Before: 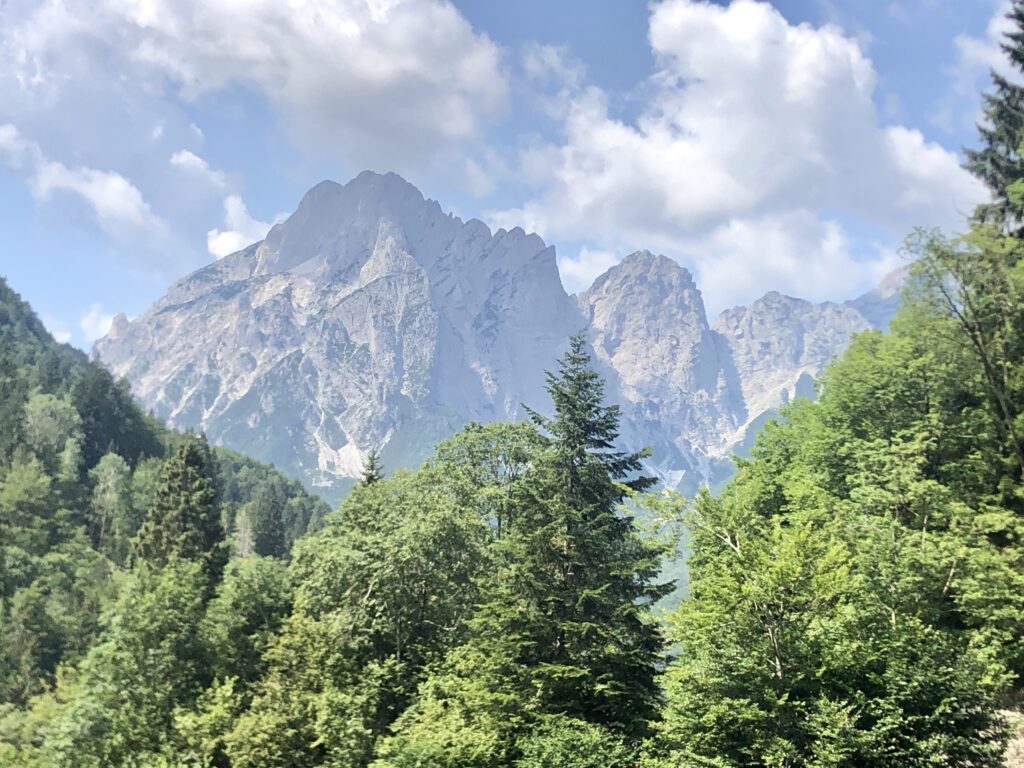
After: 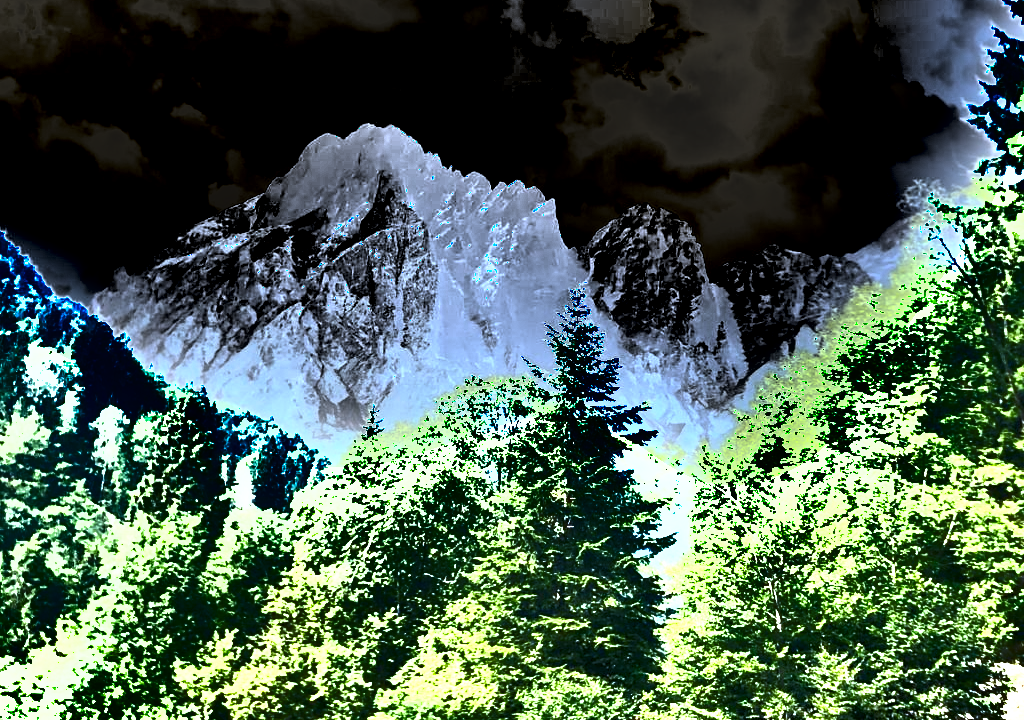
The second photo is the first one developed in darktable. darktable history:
exposure: black level correction 0, exposure 1.45 EV, compensate exposure bias true, compensate highlight preservation false
color balance rgb: linear chroma grading › global chroma 16.62%, perceptual saturation grading › highlights -8.63%, perceptual saturation grading › mid-tones 18.66%, perceptual saturation grading › shadows 28.49%, perceptual brilliance grading › highlights 14.22%, perceptual brilliance grading › shadows -18.96%, global vibrance 27.71%
shadows and highlights: shadows 20.91, highlights -82.73, soften with gaussian
white balance: red 0.931, blue 1.11
crop and rotate: top 6.25%
